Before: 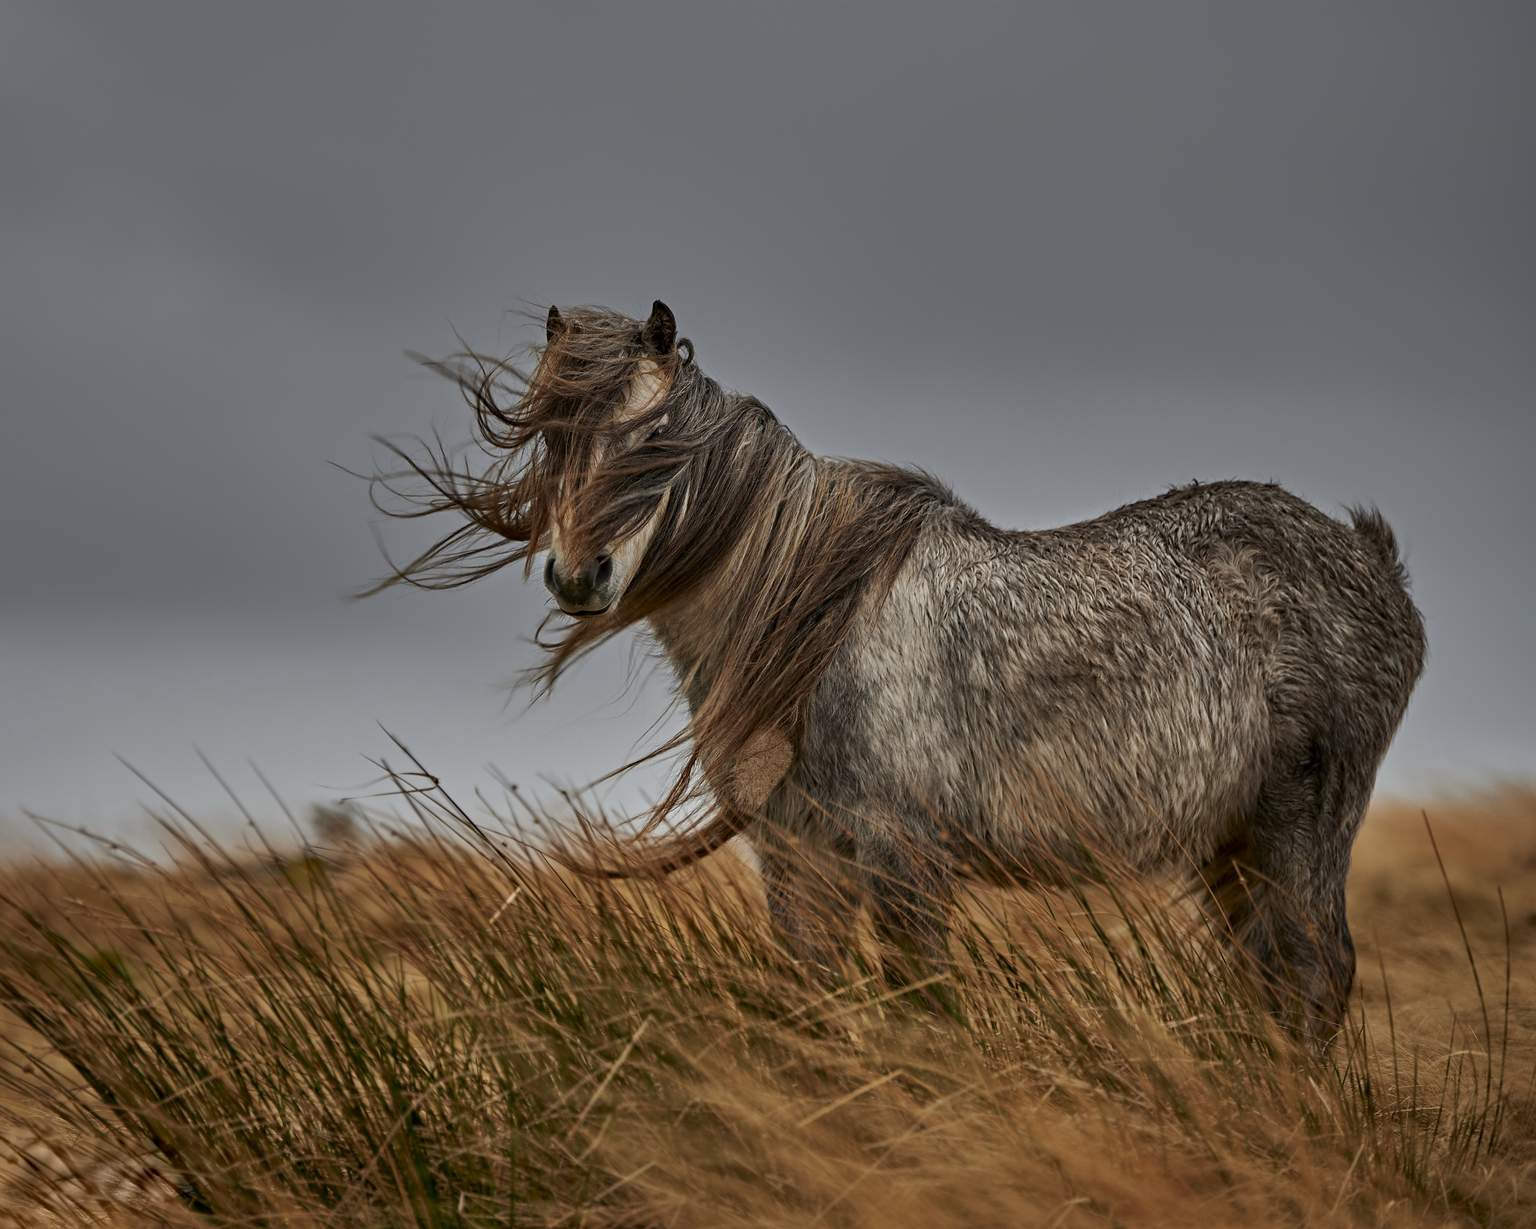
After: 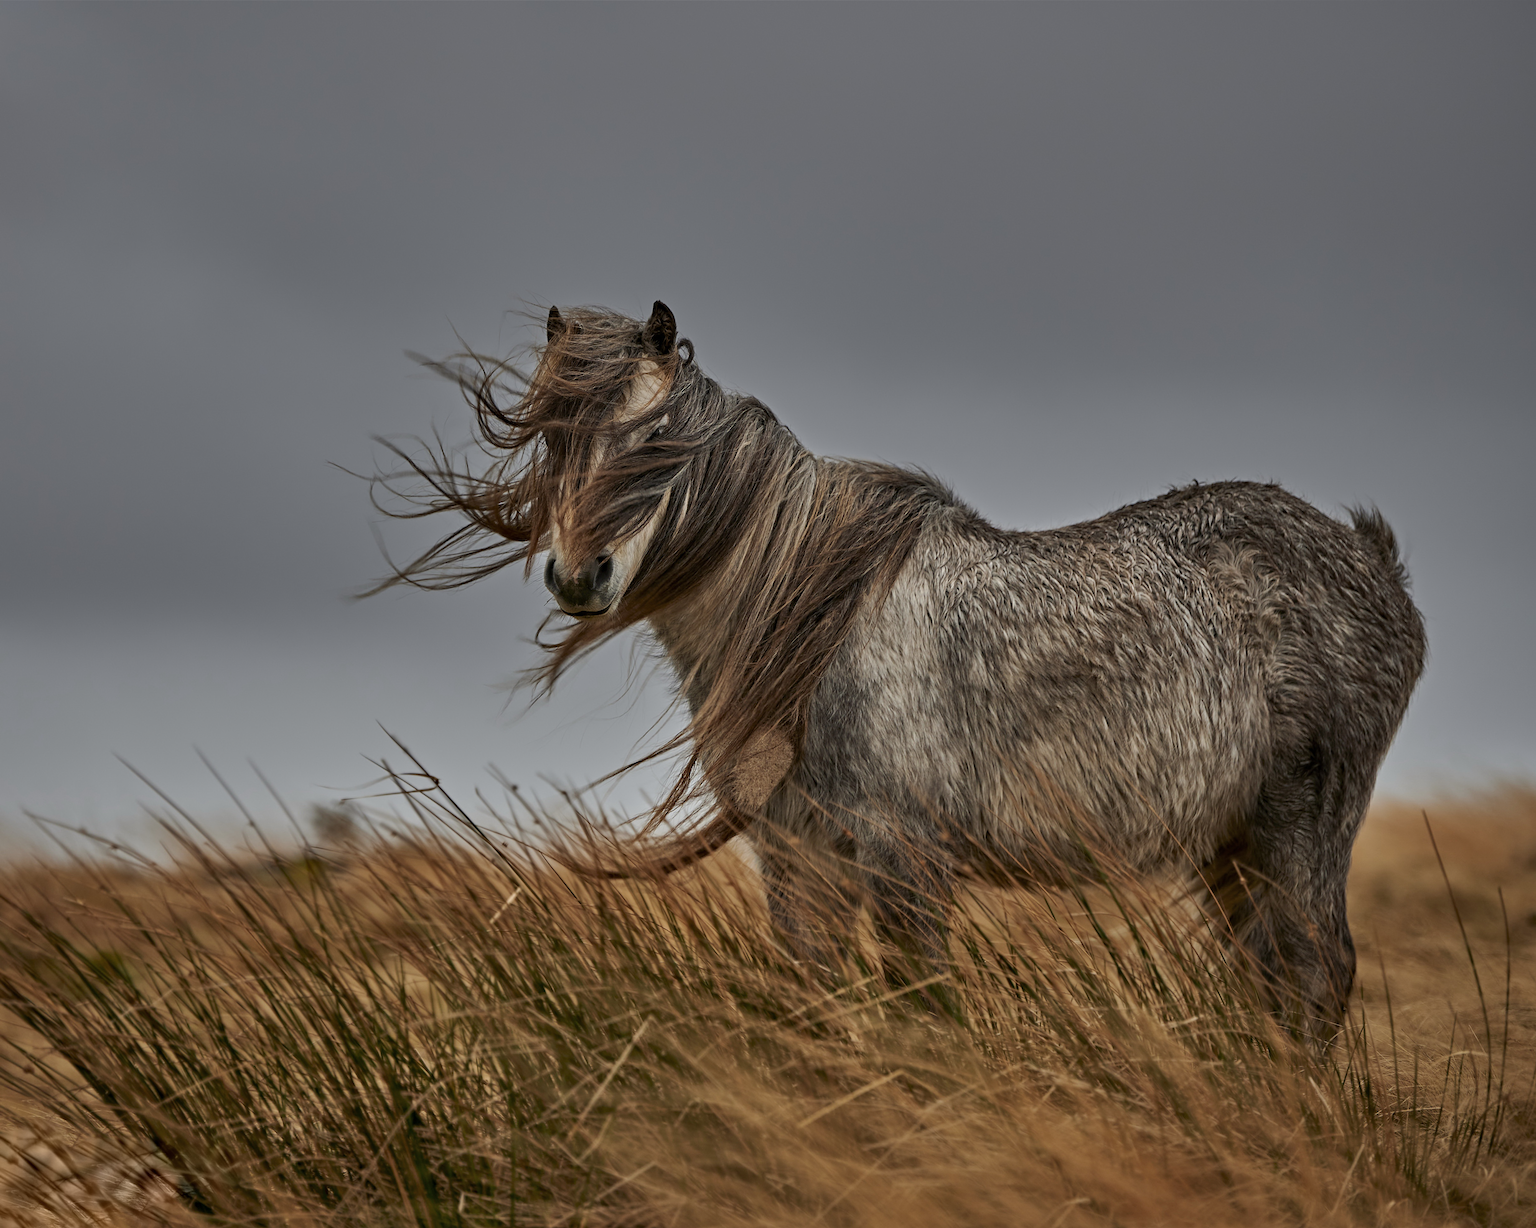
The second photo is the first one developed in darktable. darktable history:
shadows and highlights: shadows 25.12, highlights -48.3, soften with gaussian
contrast brightness saturation: saturation -0.038
